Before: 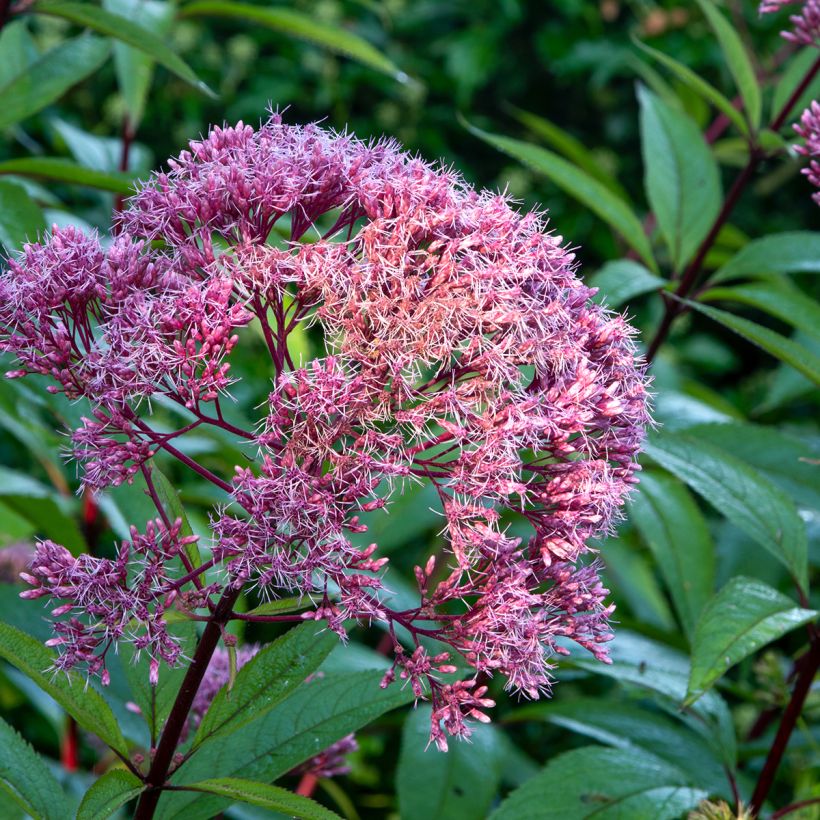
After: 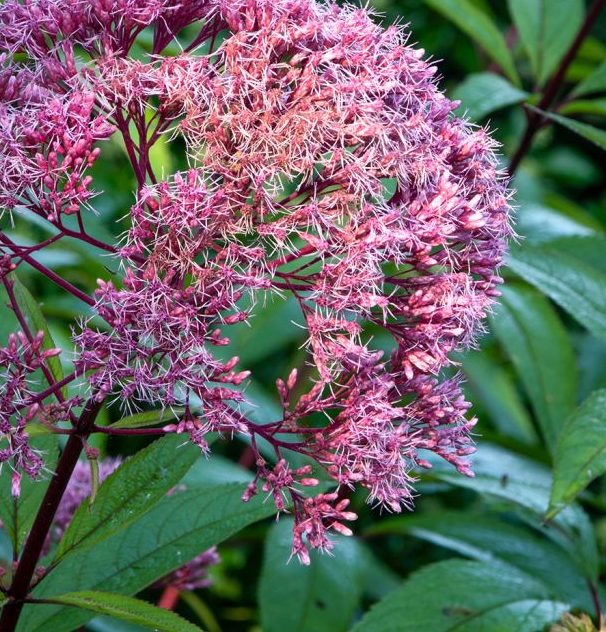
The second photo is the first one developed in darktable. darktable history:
exposure: compensate highlight preservation false
crop: left 16.871%, top 22.857%, right 9.116%
